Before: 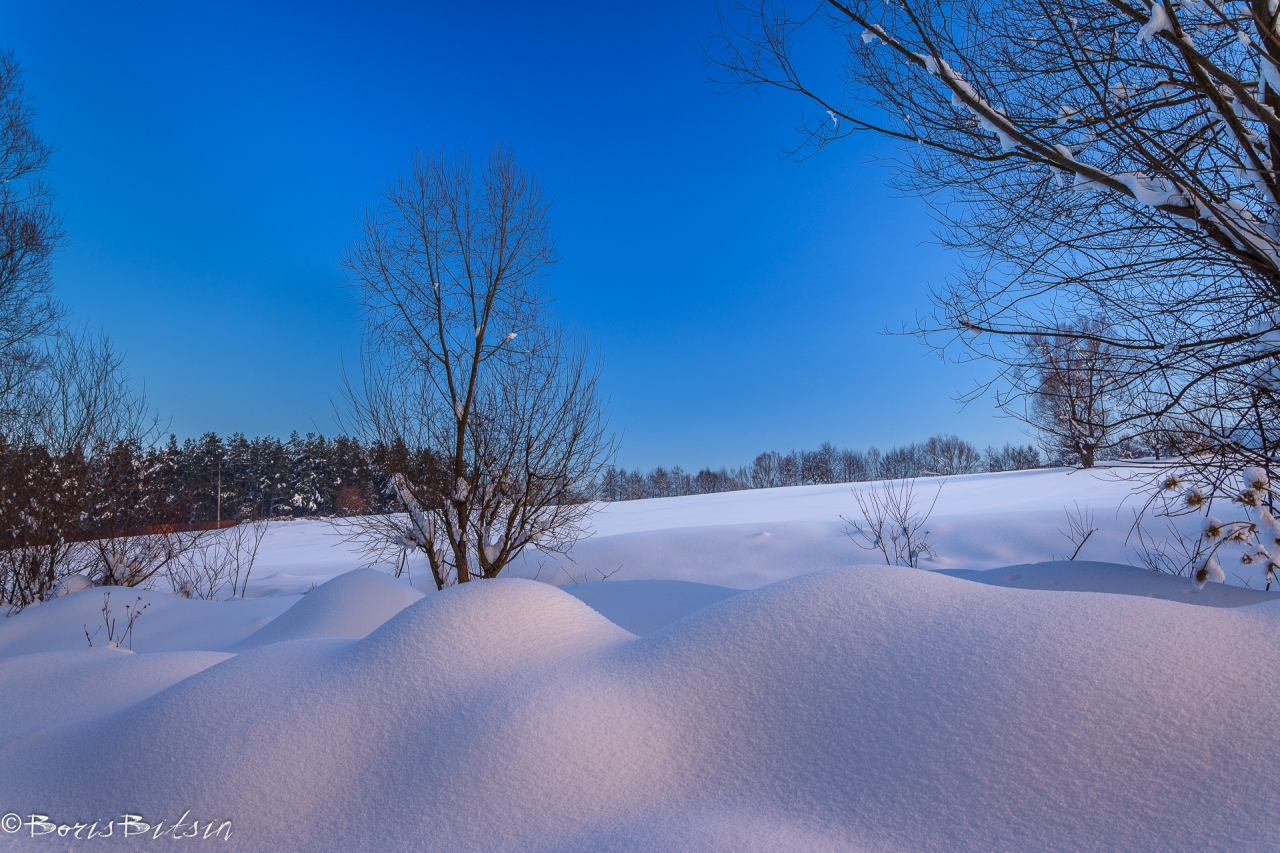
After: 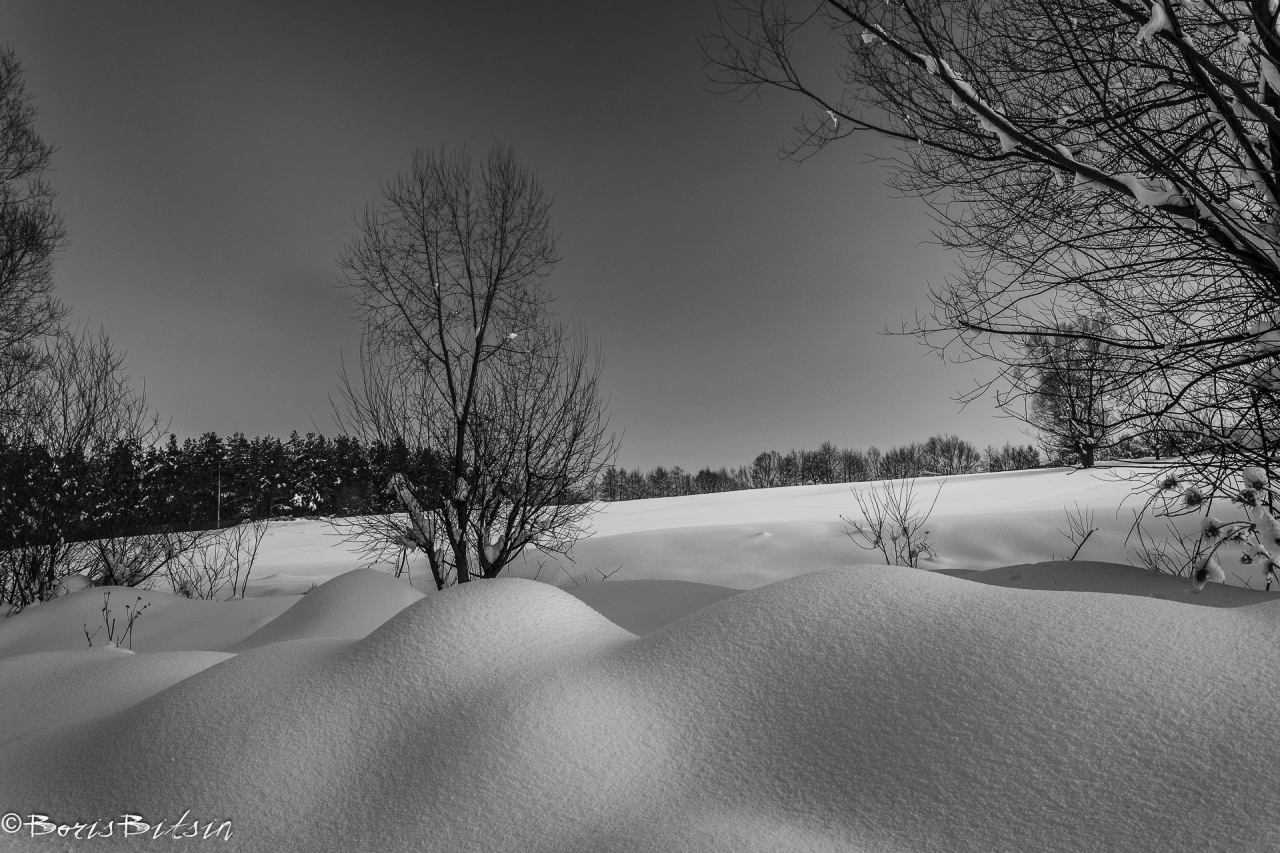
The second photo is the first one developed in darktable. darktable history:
contrast brightness saturation: contrast 0.21, brightness -0.11, saturation 0.21
monochrome: on, module defaults
exposure: compensate highlight preservation false
